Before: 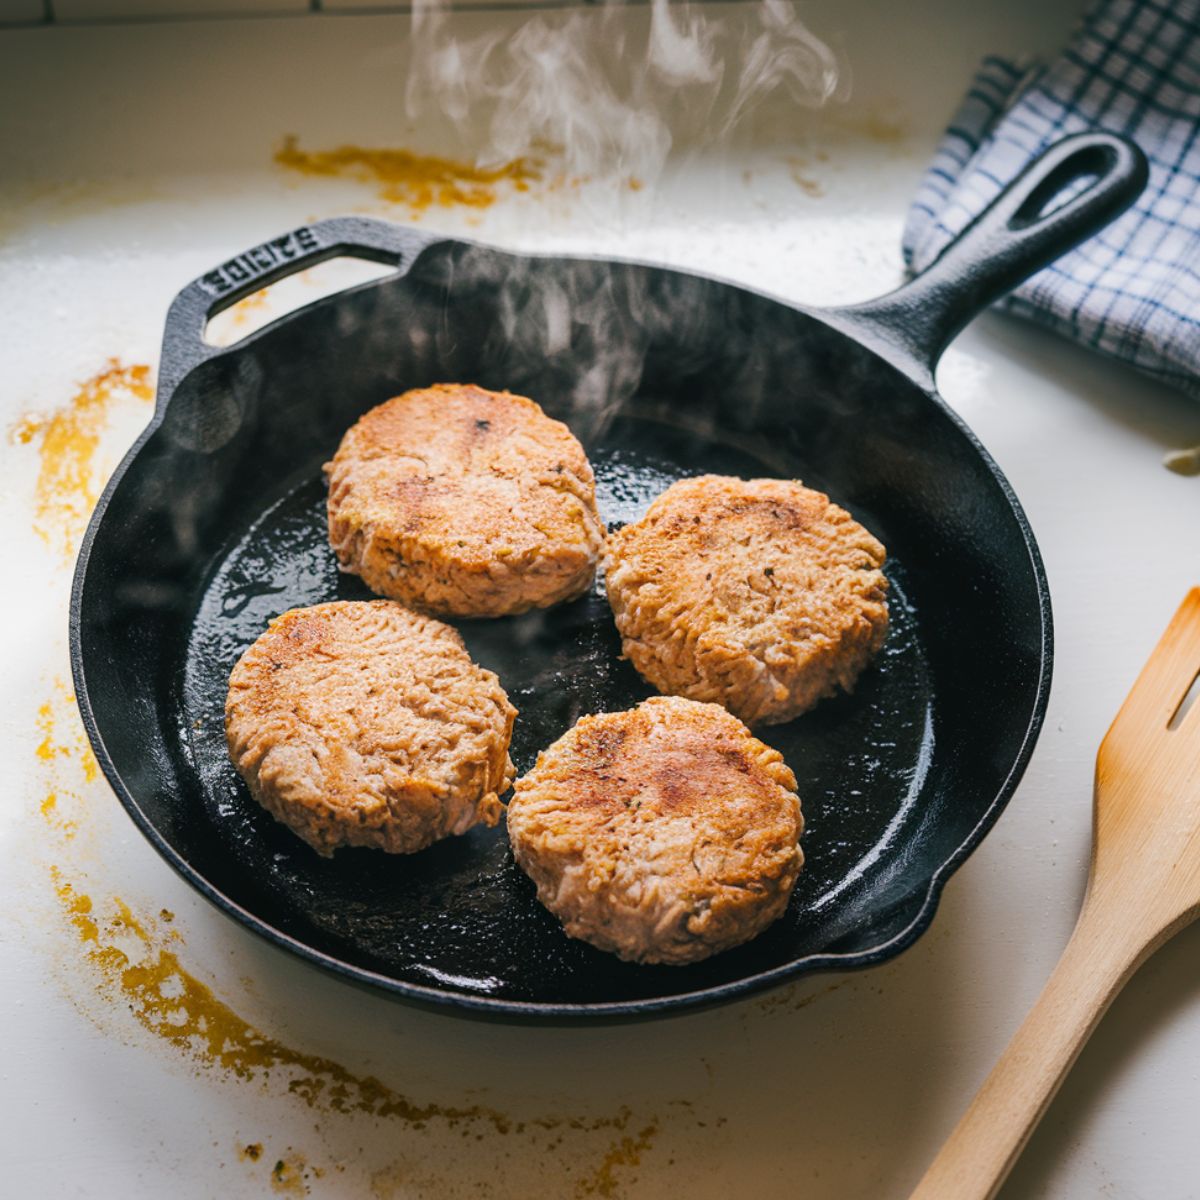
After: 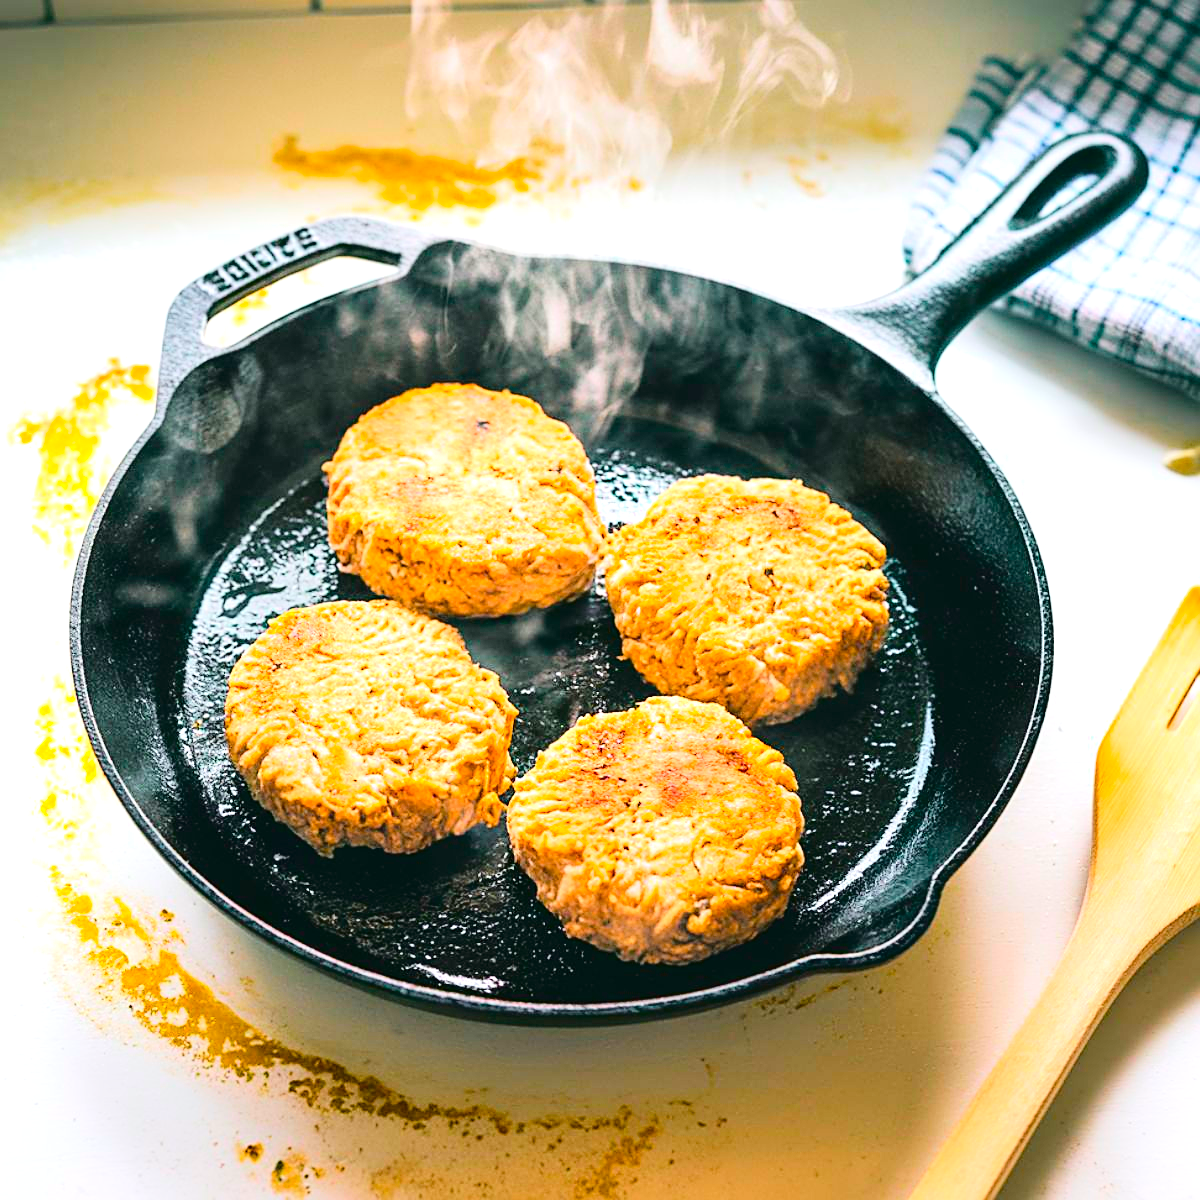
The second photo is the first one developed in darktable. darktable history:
exposure: black level correction 0, exposure 1.2 EV, compensate highlight preservation false
color balance rgb: perceptual saturation grading › global saturation 25%, perceptual brilliance grading › mid-tones 10%, perceptual brilliance grading › shadows 15%, global vibrance 20%
sharpen: on, module defaults
tone curve: curves: ch0 [(0, 0.014) (0.17, 0.099) (0.398, 0.423) (0.728, 0.808) (0.877, 0.91) (0.99, 0.955)]; ch1 [(0, 0) (0.377, 0.325) (0.493, 0.491) (0.505, 0.504) (0.515, 0.515) (0.554, 0.575) (0.623, 0.643) (0.701, 0.718) (1, 1)]; ch2 [(0, 0) (0.423, 0.453) (0.481, 0.485) (0.501, 0.501) (0.531, 0.527) (0.586, 0.597) (0.663, 0.706) (0.717, 0.753) (1, 0.991)], color space Lab, independent channels
